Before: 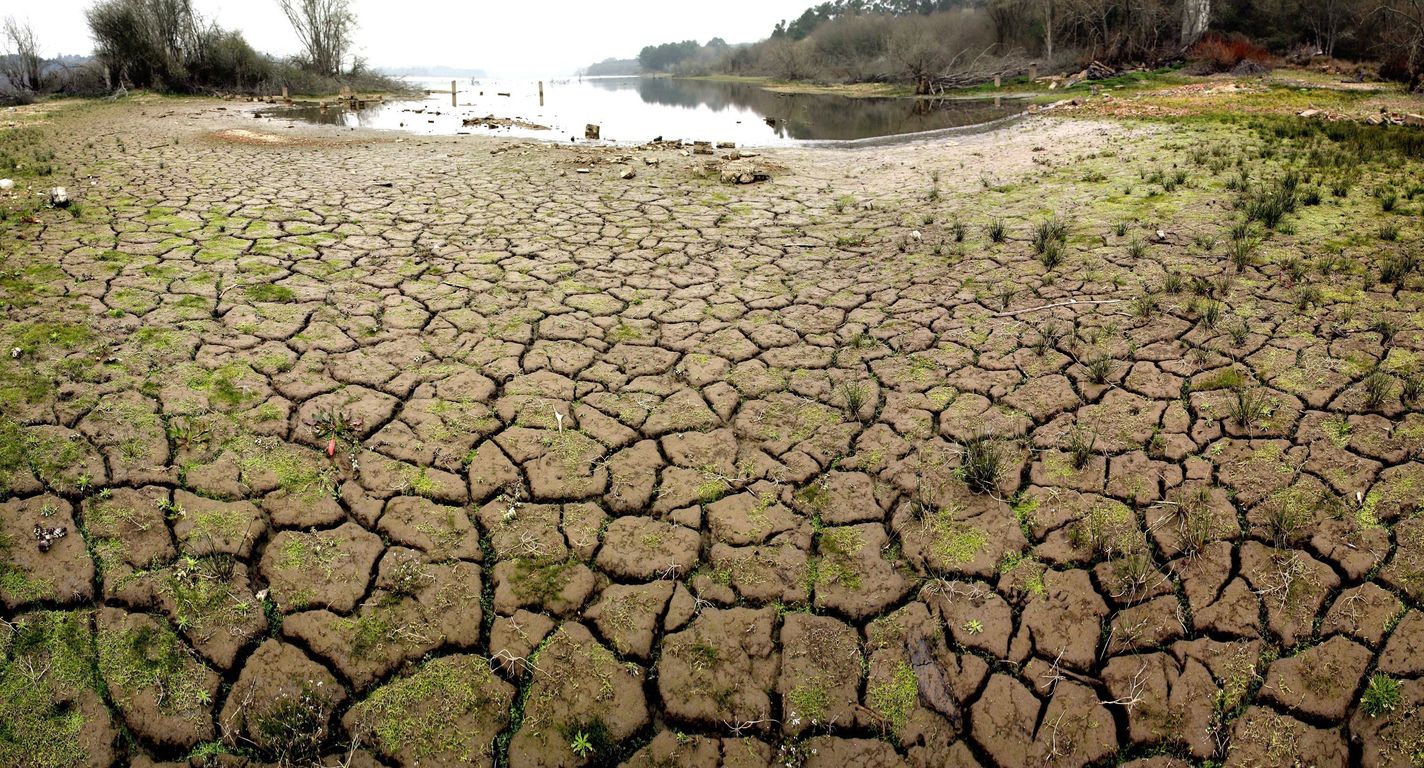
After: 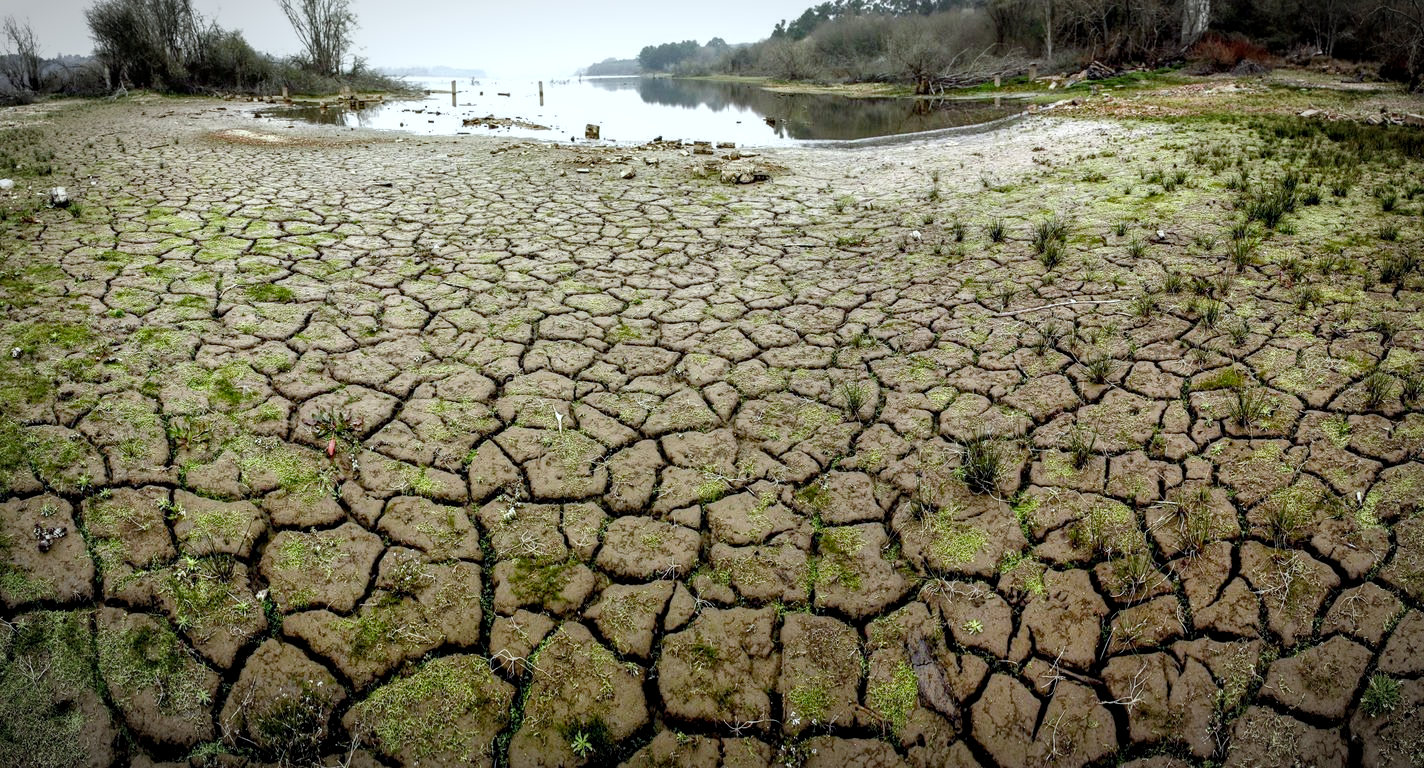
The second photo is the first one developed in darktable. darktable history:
local contrast: detail 130%
color balance rgb: perceptual saturation grading › global saturation 20%, perceptual saturation grading › highlights -50%, perceptual saturation grading › shadows 30%
vignetting: fall-off start 87%, automatic ratio true
white balance: red 0.925, blue 1.046
